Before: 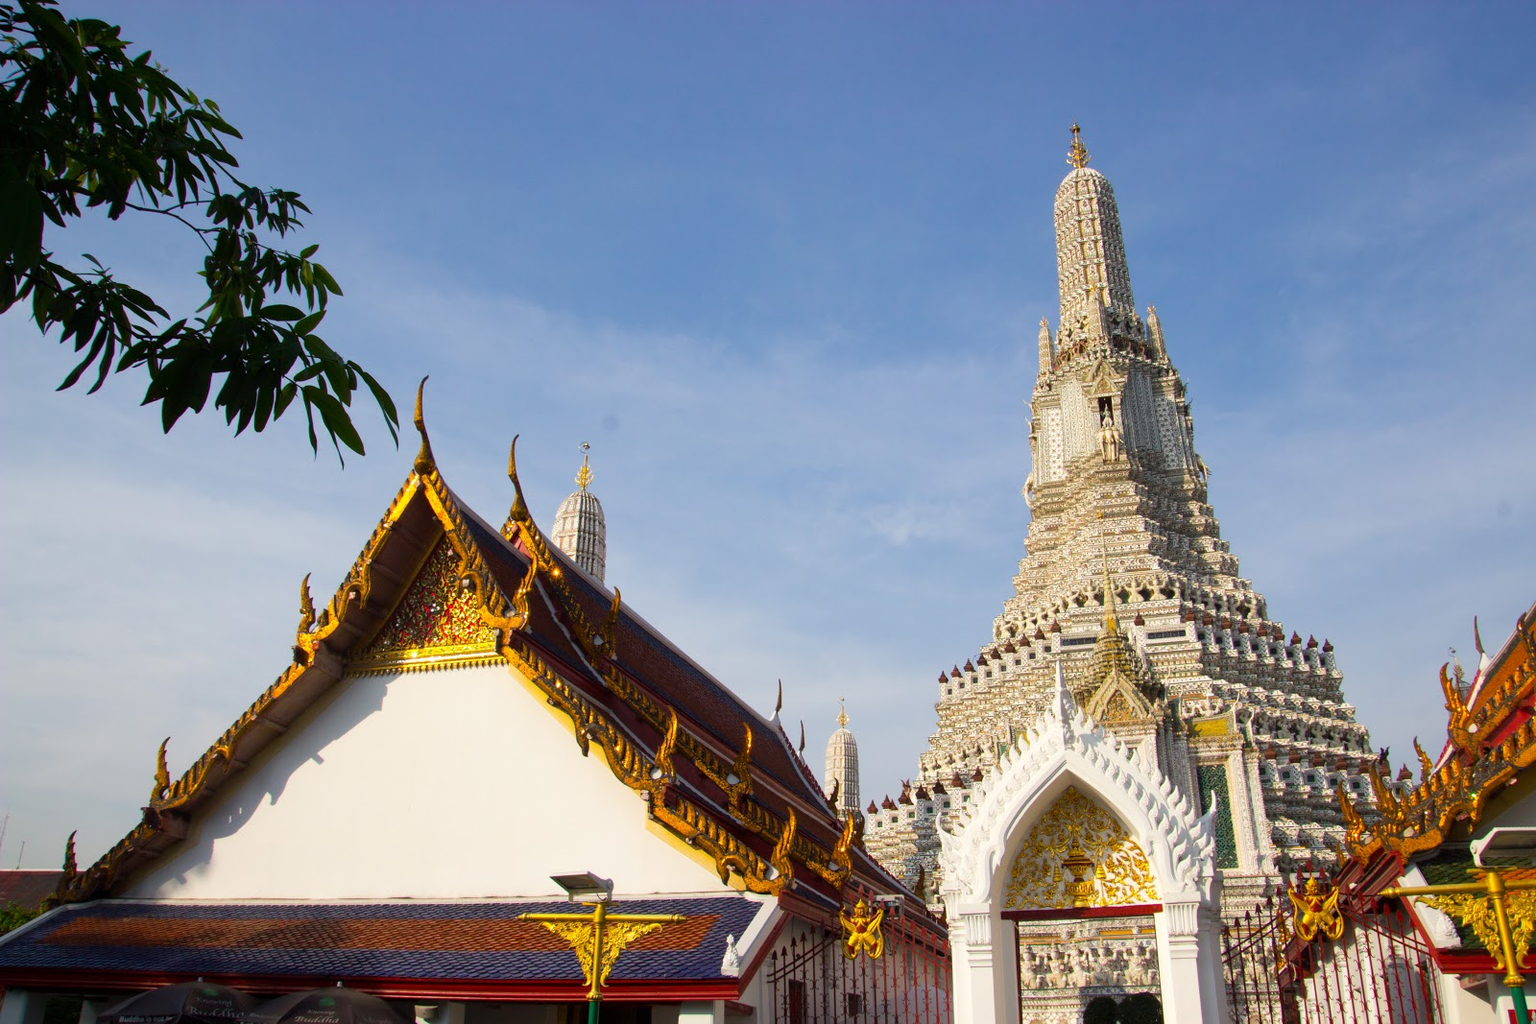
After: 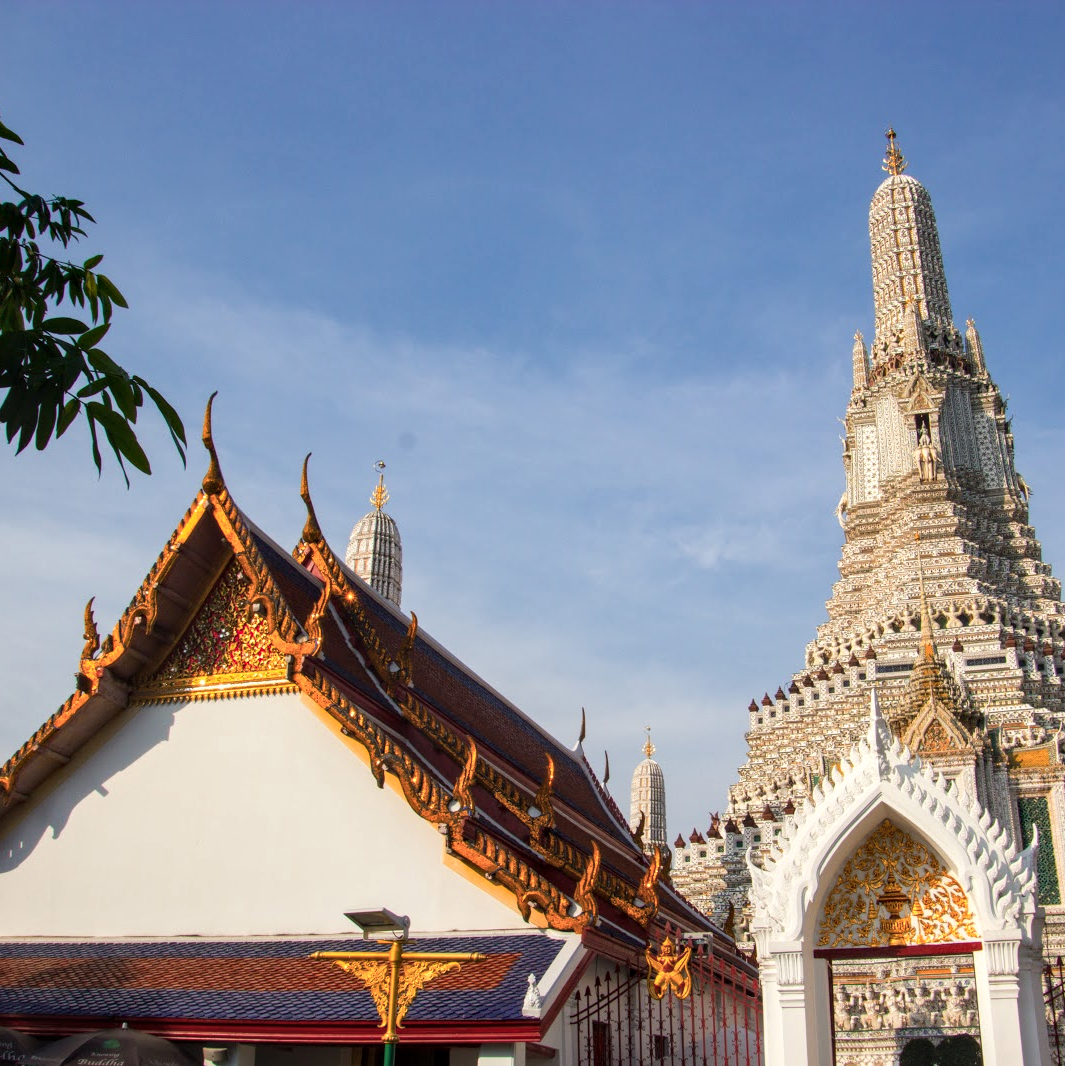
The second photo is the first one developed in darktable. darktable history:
crop and rotate: left 14.329%, right 19.091%
color zones: curves: ch1 [(0, 0.469) (0.072, 0.457) (0.243, 0.494) (0.429, 0.5) (0.571, 0.5) (0.714, 0.5) (0.857, 0.5) (1, 0.469)]; ch2 [(0, 0.499) (0.143, 0.467) (0.242, 0.436) (0.429, 0.493) (0.571, 0.5) (0.714, 0.5) (0.857, 0.5) (1, 0.499)]
local contrast: on, module defaults
